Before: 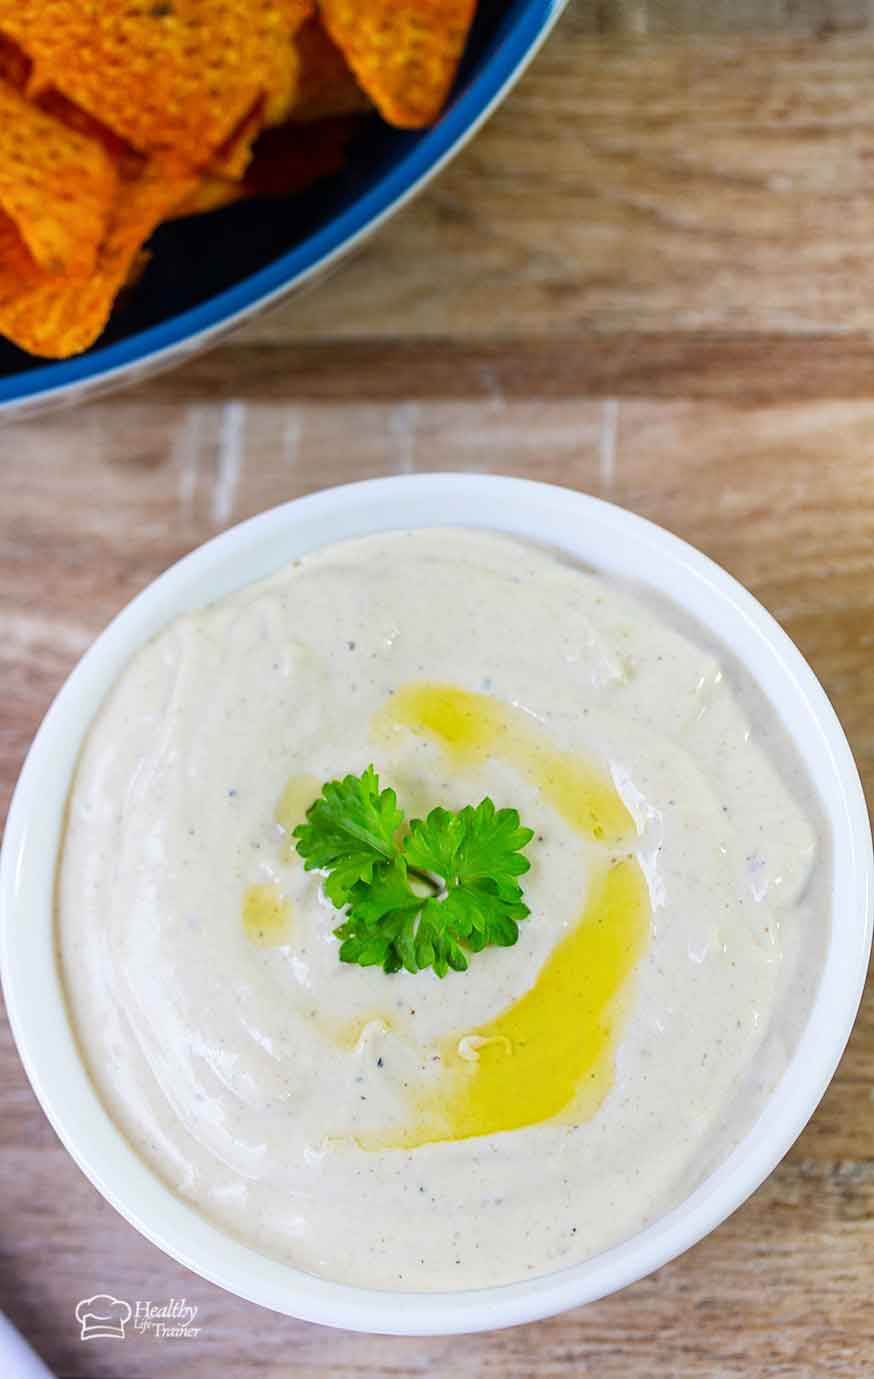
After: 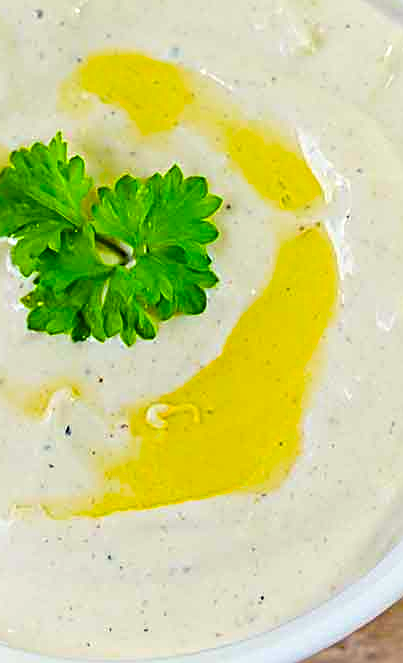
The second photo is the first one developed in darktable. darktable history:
crop: left 35.756%, top 45.902%, right 18.115%, bottom 5.957%
sharpen: radius 3.031, amount 0.757
color balance rgb: highlights gain › luminance 5.819%, highlights gain › chroma 2.502%, highlights gain › hue 88.86°, linear chroma grading › global chroma 14.615%, perceptual saturation grading › global saturation 31.206%, global vibrance 20%
